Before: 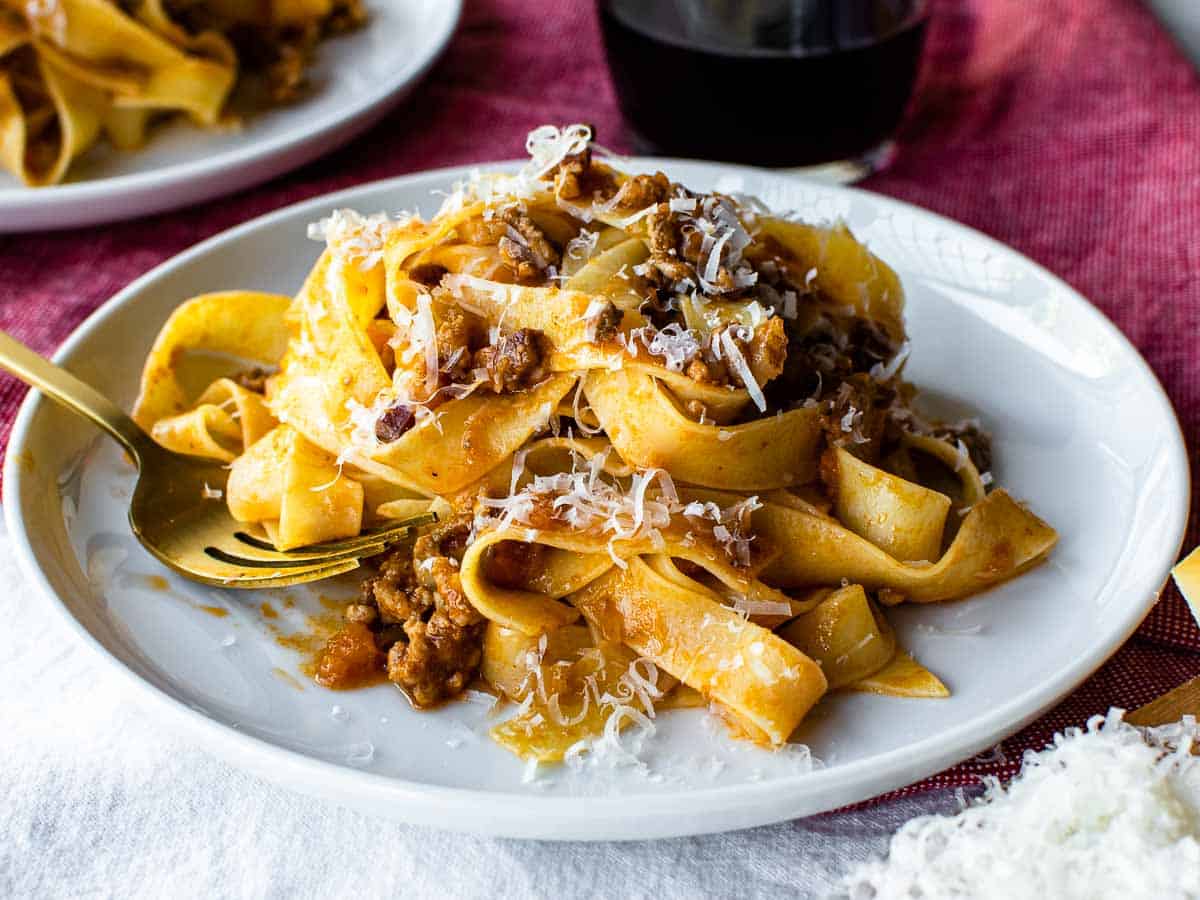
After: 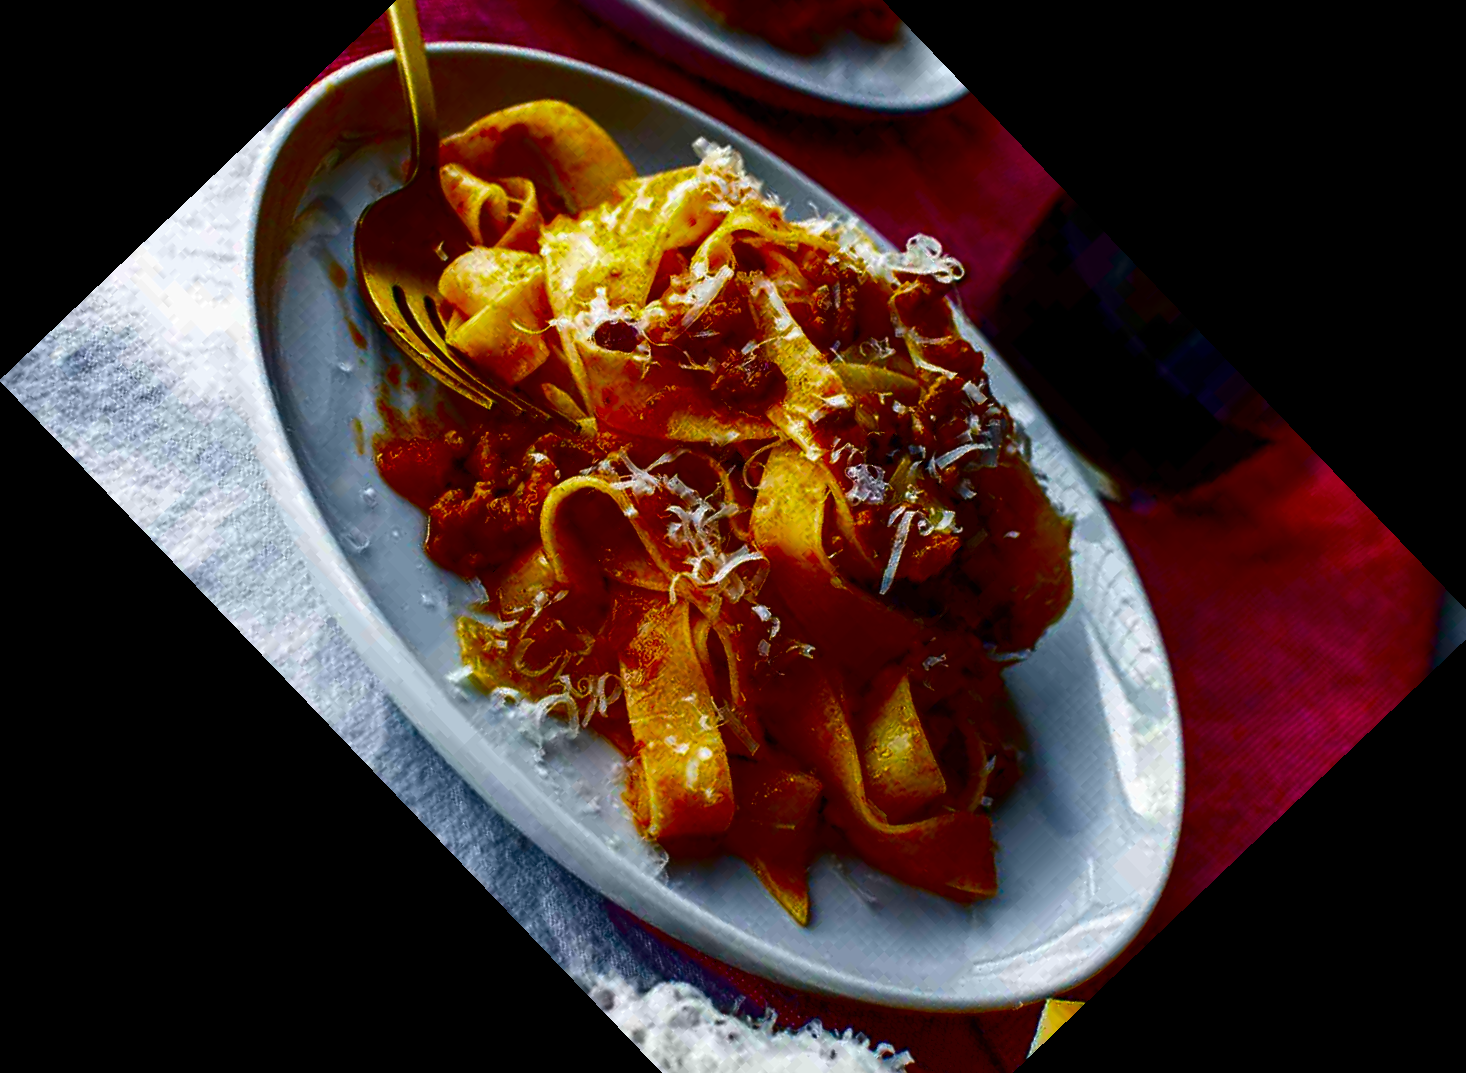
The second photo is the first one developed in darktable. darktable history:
contrast brightness saturation: brightness -1, saturation 1
crop and rotate: angle -46.26°, top 16.234%, right 0.912%, bottom 11.704%
